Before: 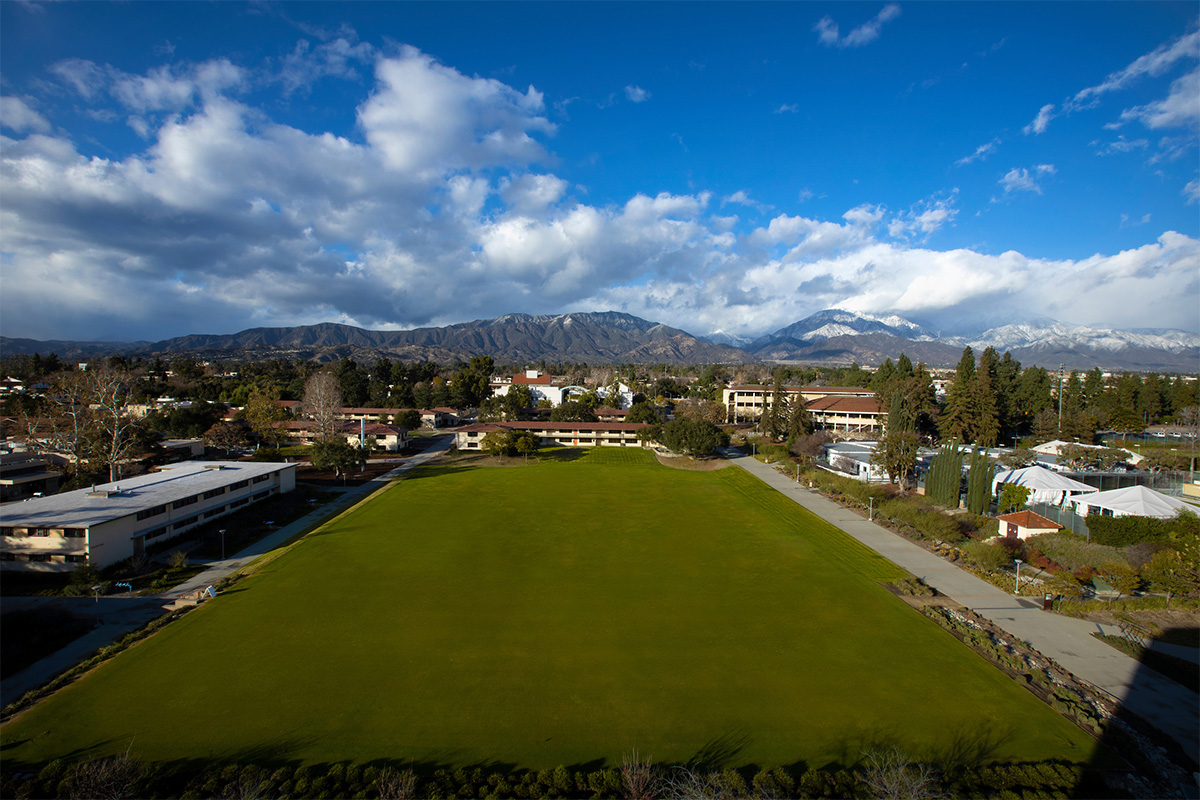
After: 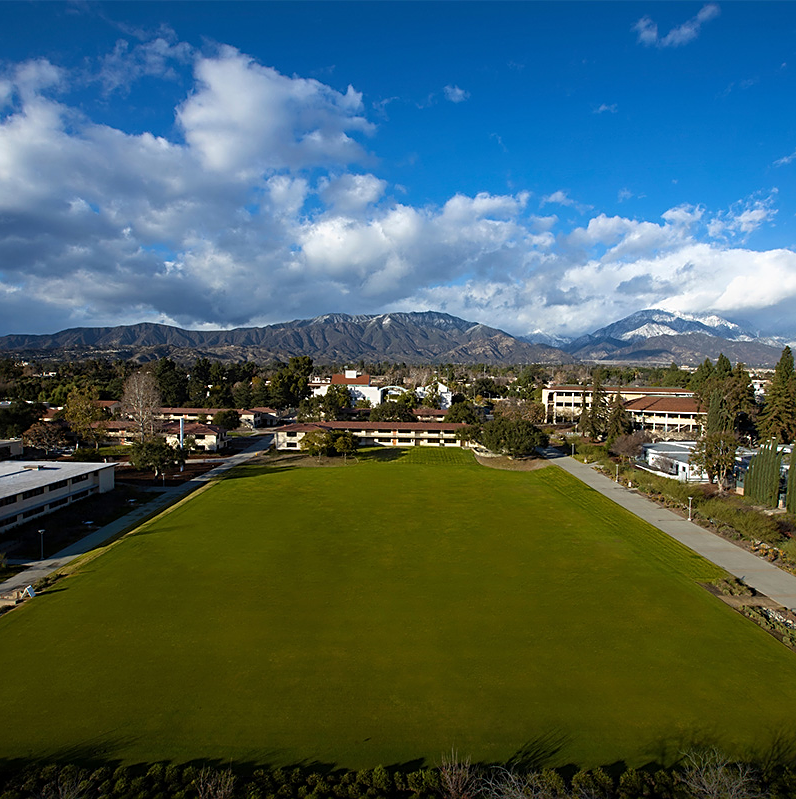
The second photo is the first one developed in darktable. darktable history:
sharpen: on, module defaults
crop and rotate: left 15.087%, right 18.533%
